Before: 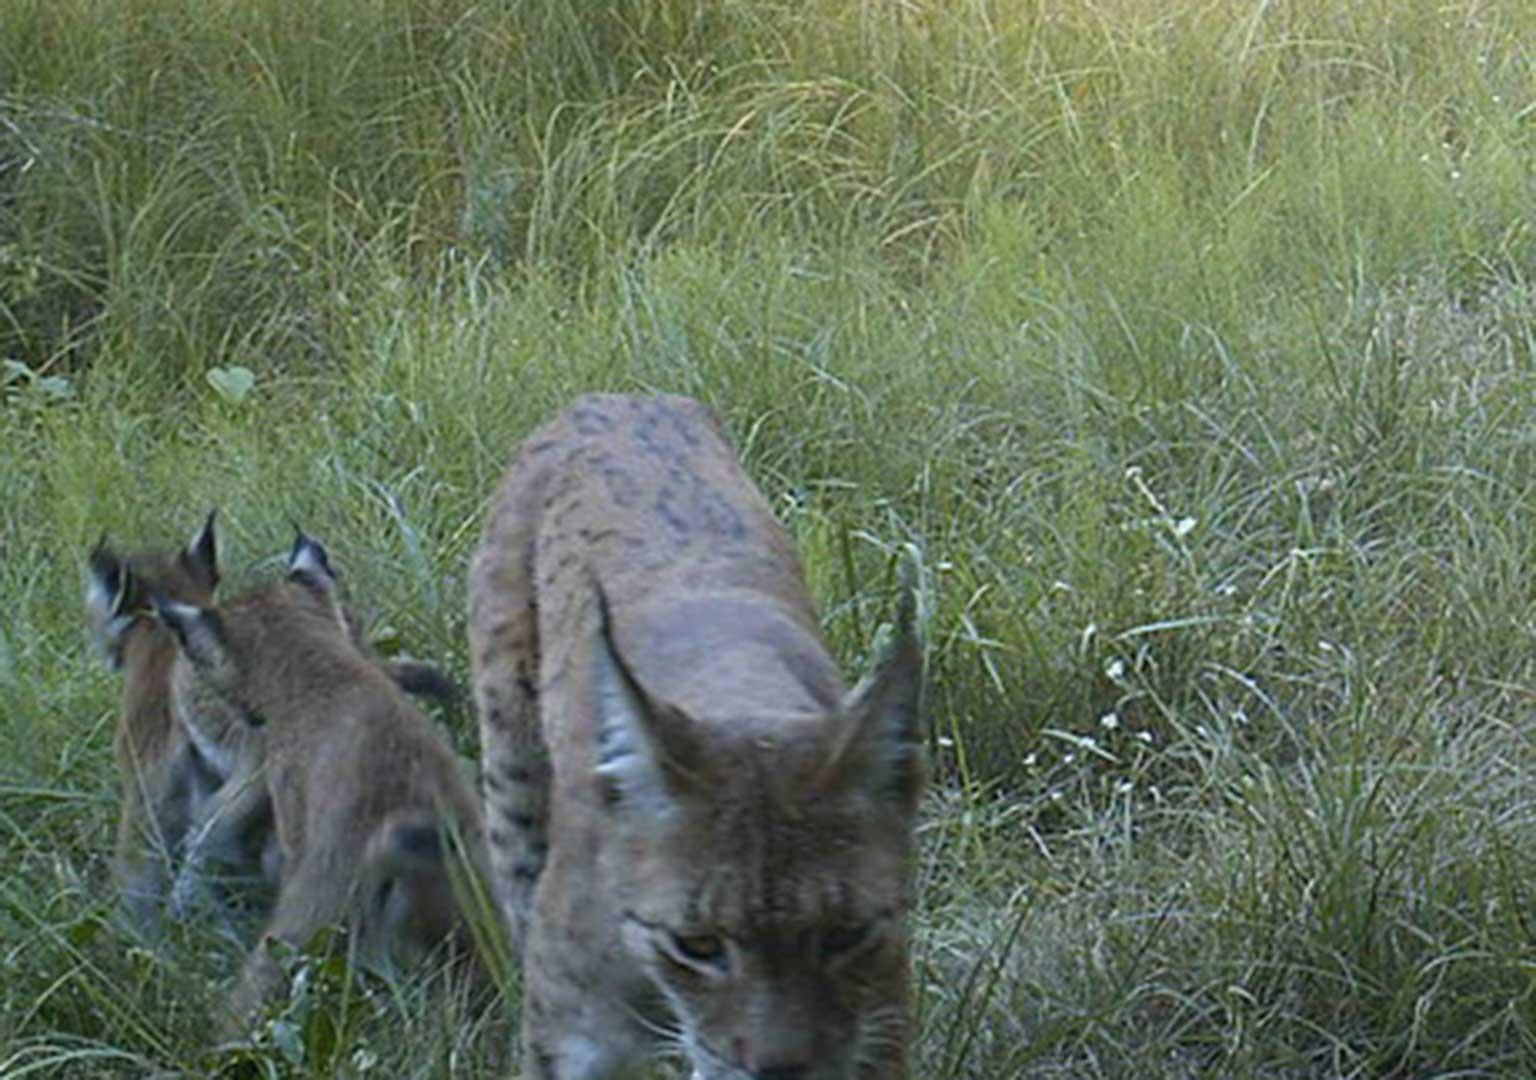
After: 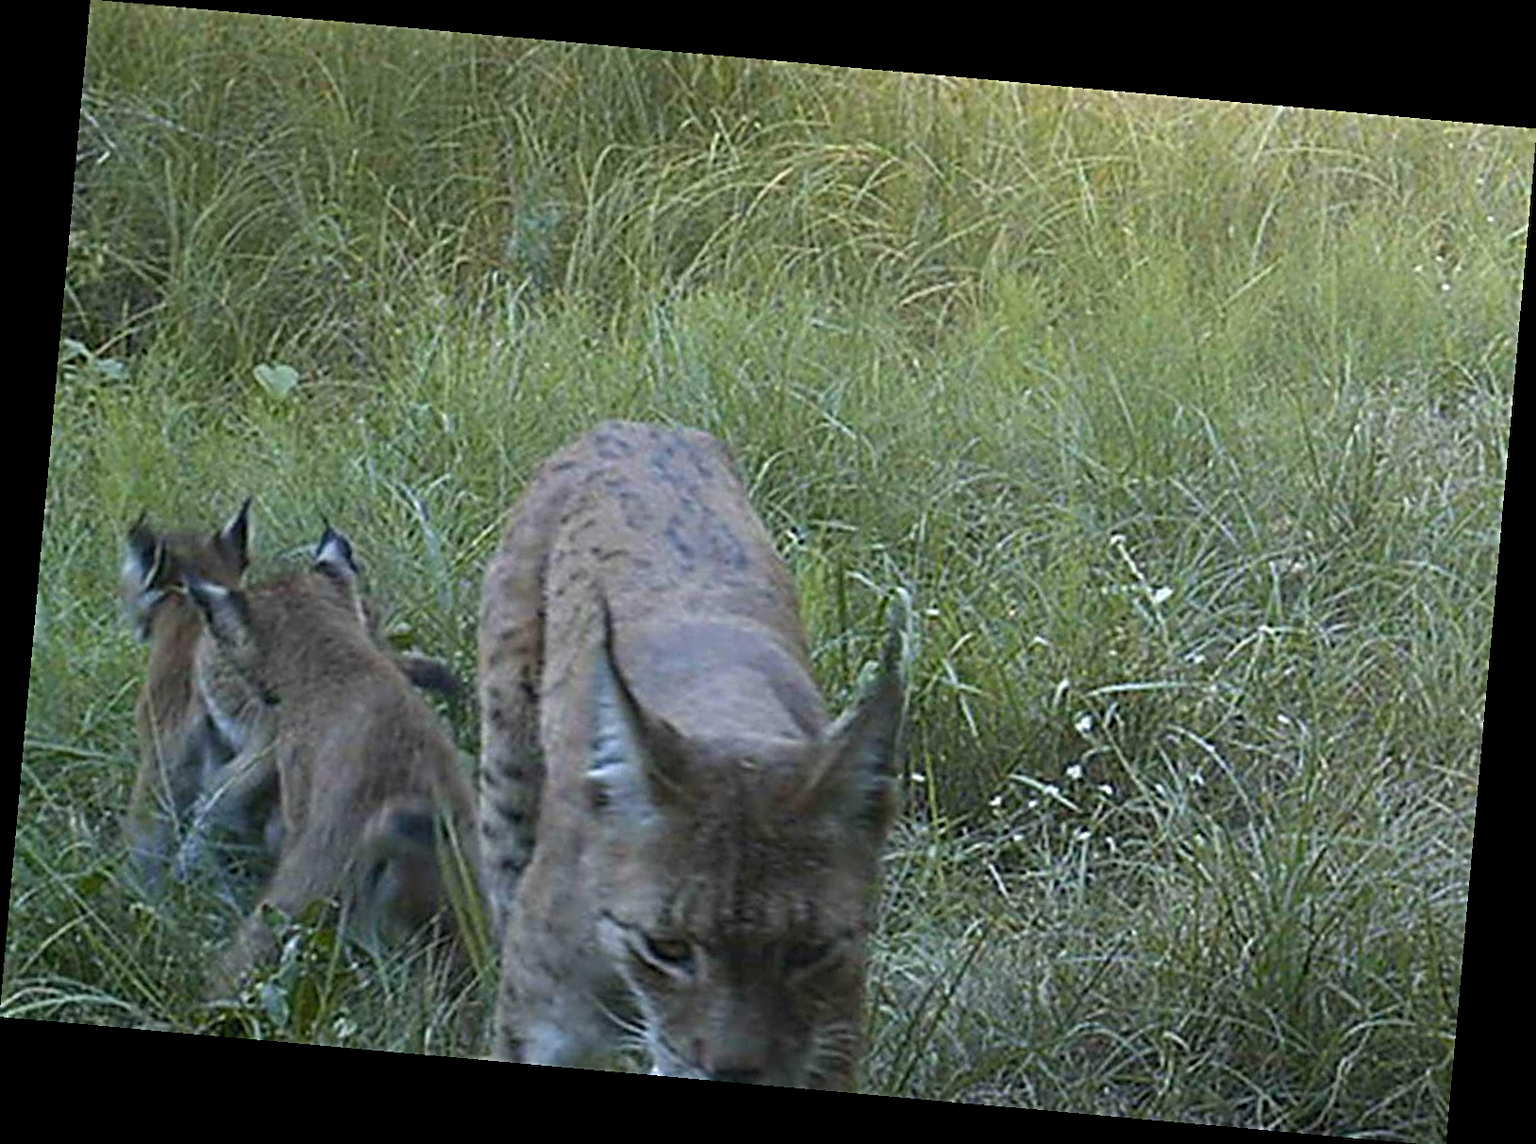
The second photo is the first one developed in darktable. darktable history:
rotate and perspective: rotation 5.12°, automatic cropping off
sharpen: radius 2.531, amount 0.628
